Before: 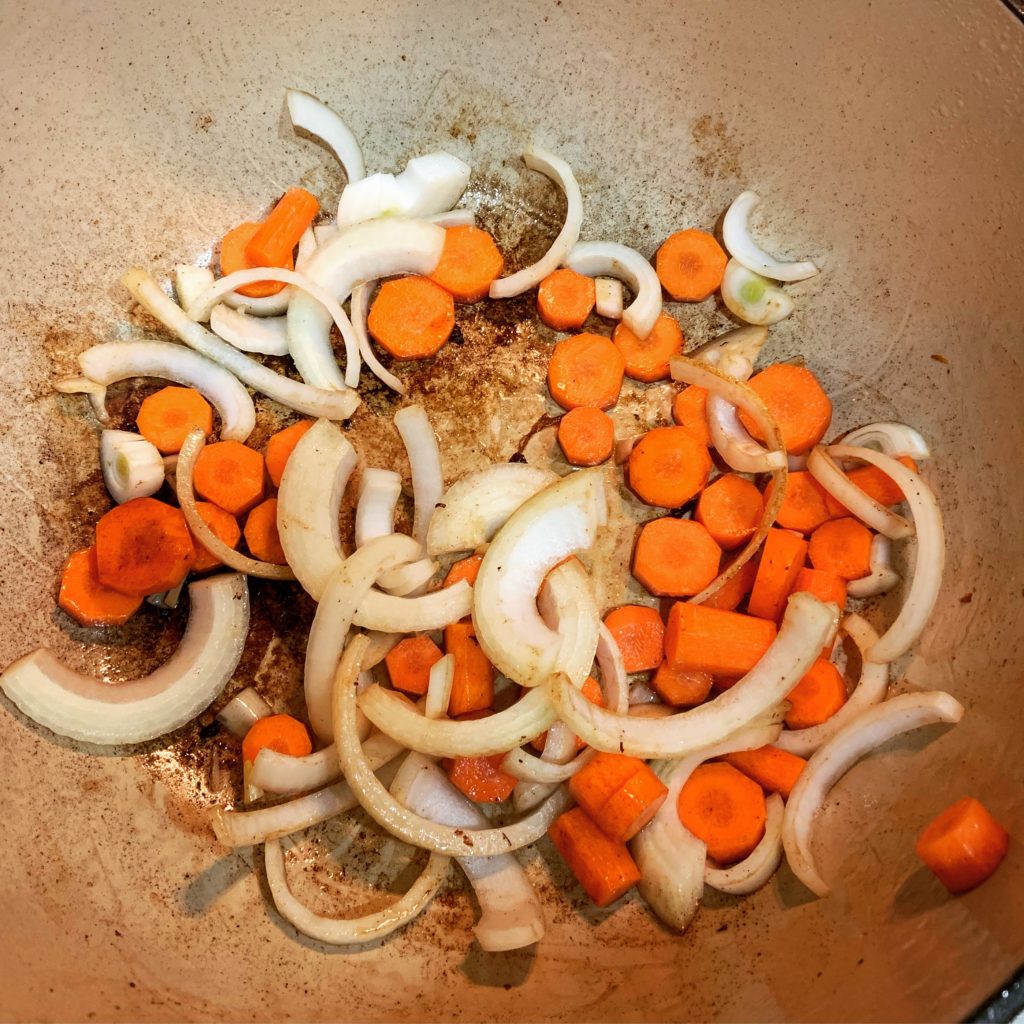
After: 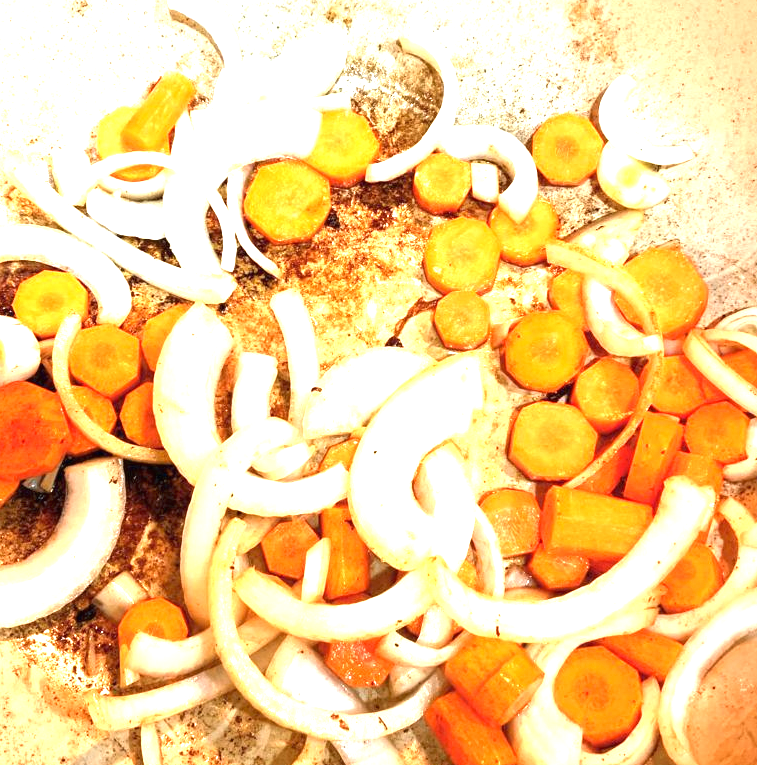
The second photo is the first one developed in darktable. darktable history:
exposure: black level correction 0, exposure 1.883 EV, compensate highlight preservation false
crop and rotate: left 12.2%, top 11.402%, right 13.867%, bottom 13.876%
